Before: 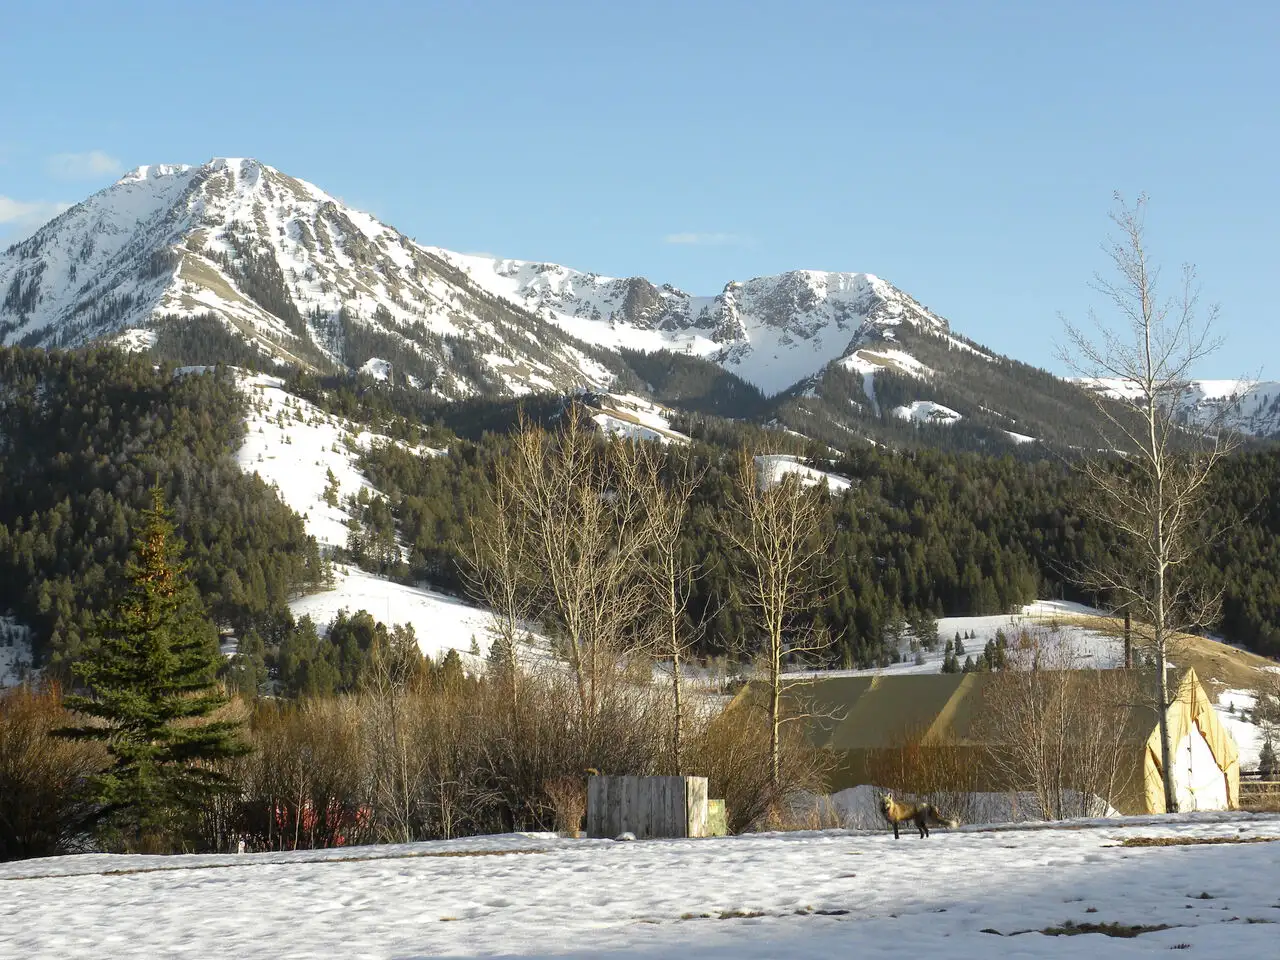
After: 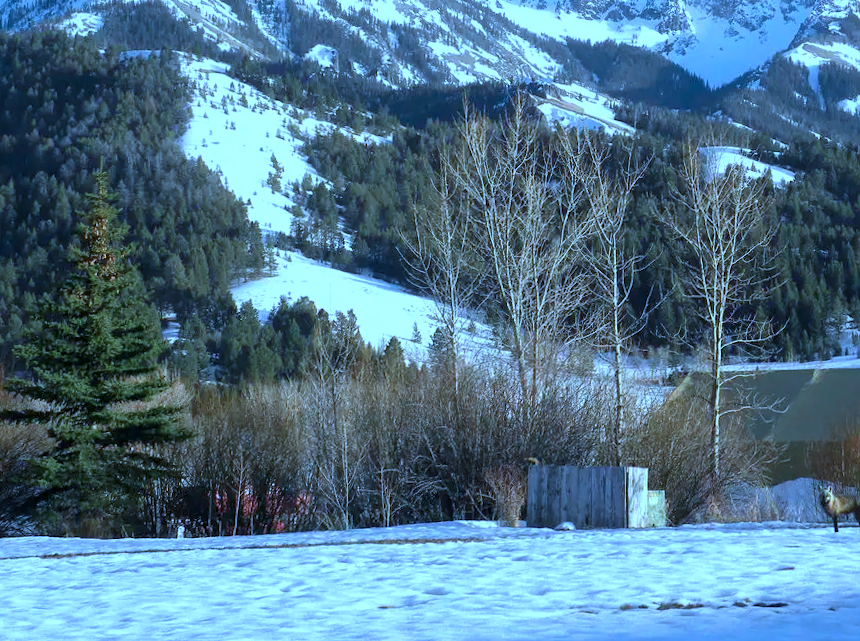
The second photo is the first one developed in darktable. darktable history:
color calibration: illuminant as shot in camera, x 0.442, y 0.413, temperature 2890.02 K
crop and rotate: angle -0.721°, left 3.618%, top 32.096%, right 28.032%
local contrast: mode bilateral grid, contrast 19, coarseness 50, detail 120%, midtone range 0.2
